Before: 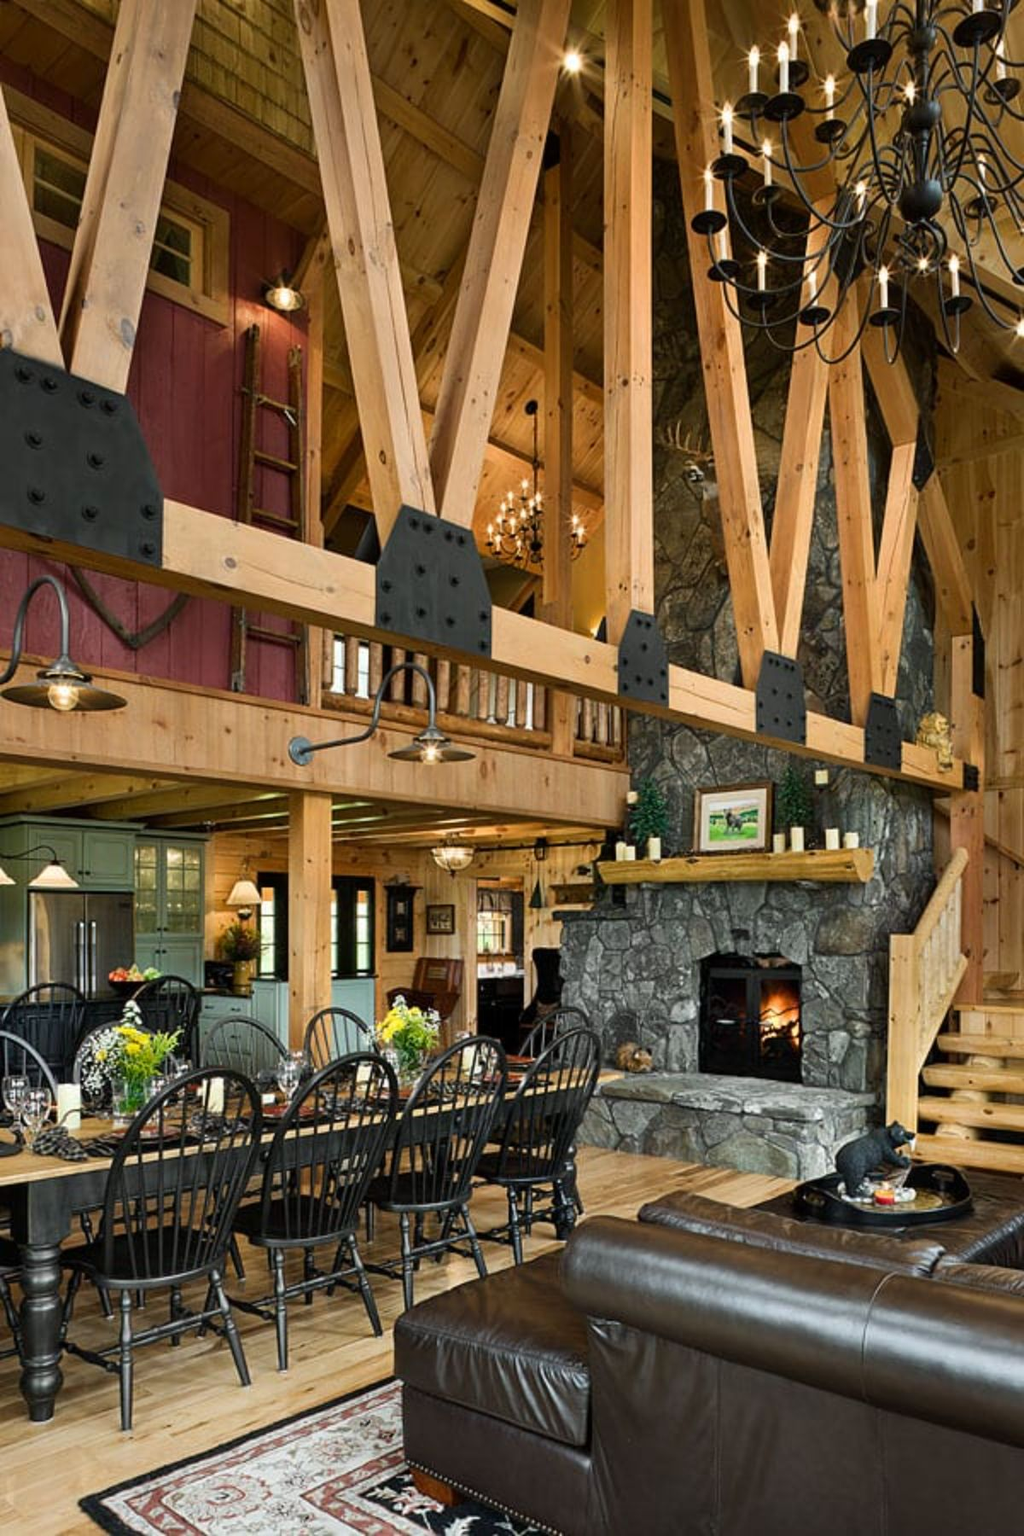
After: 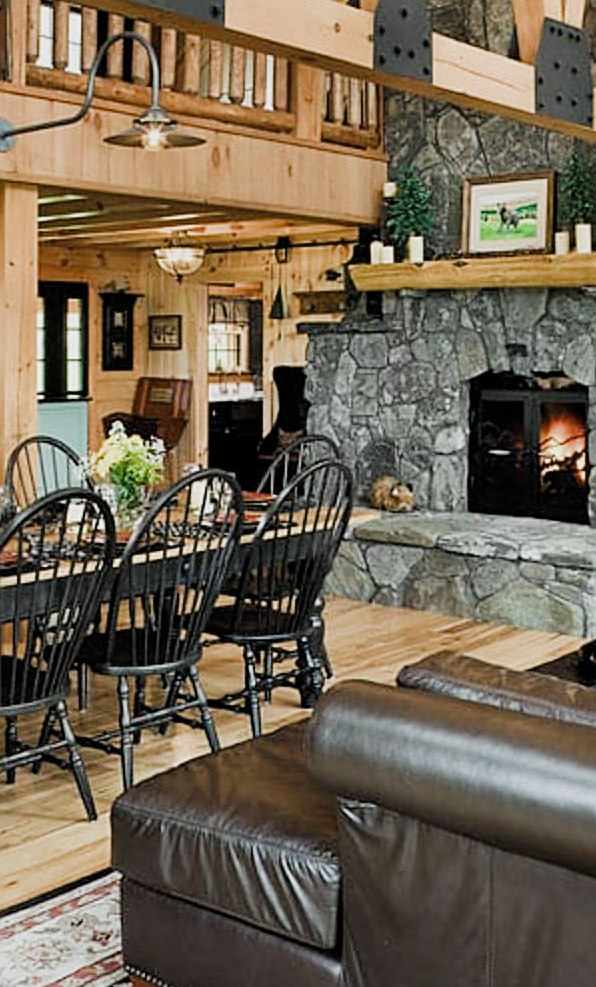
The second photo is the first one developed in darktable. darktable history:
filmic rgb: black relative exposure -7.99 EV, white relative exposure 4.06 EV, hardness 4.13, contrast 0.93, add noise in highlights 0, color science v3 (2019), use custom middle-gray values true, contrast in highlights soft
crop: left 29.296%, top 41.392%, right 20.974%, bottom 3.474%
exposure: black level correction 0, exposure 0.694 EV, compensate exposure bias true, compensate highlight preservation false
sharpen: on, module defaults
